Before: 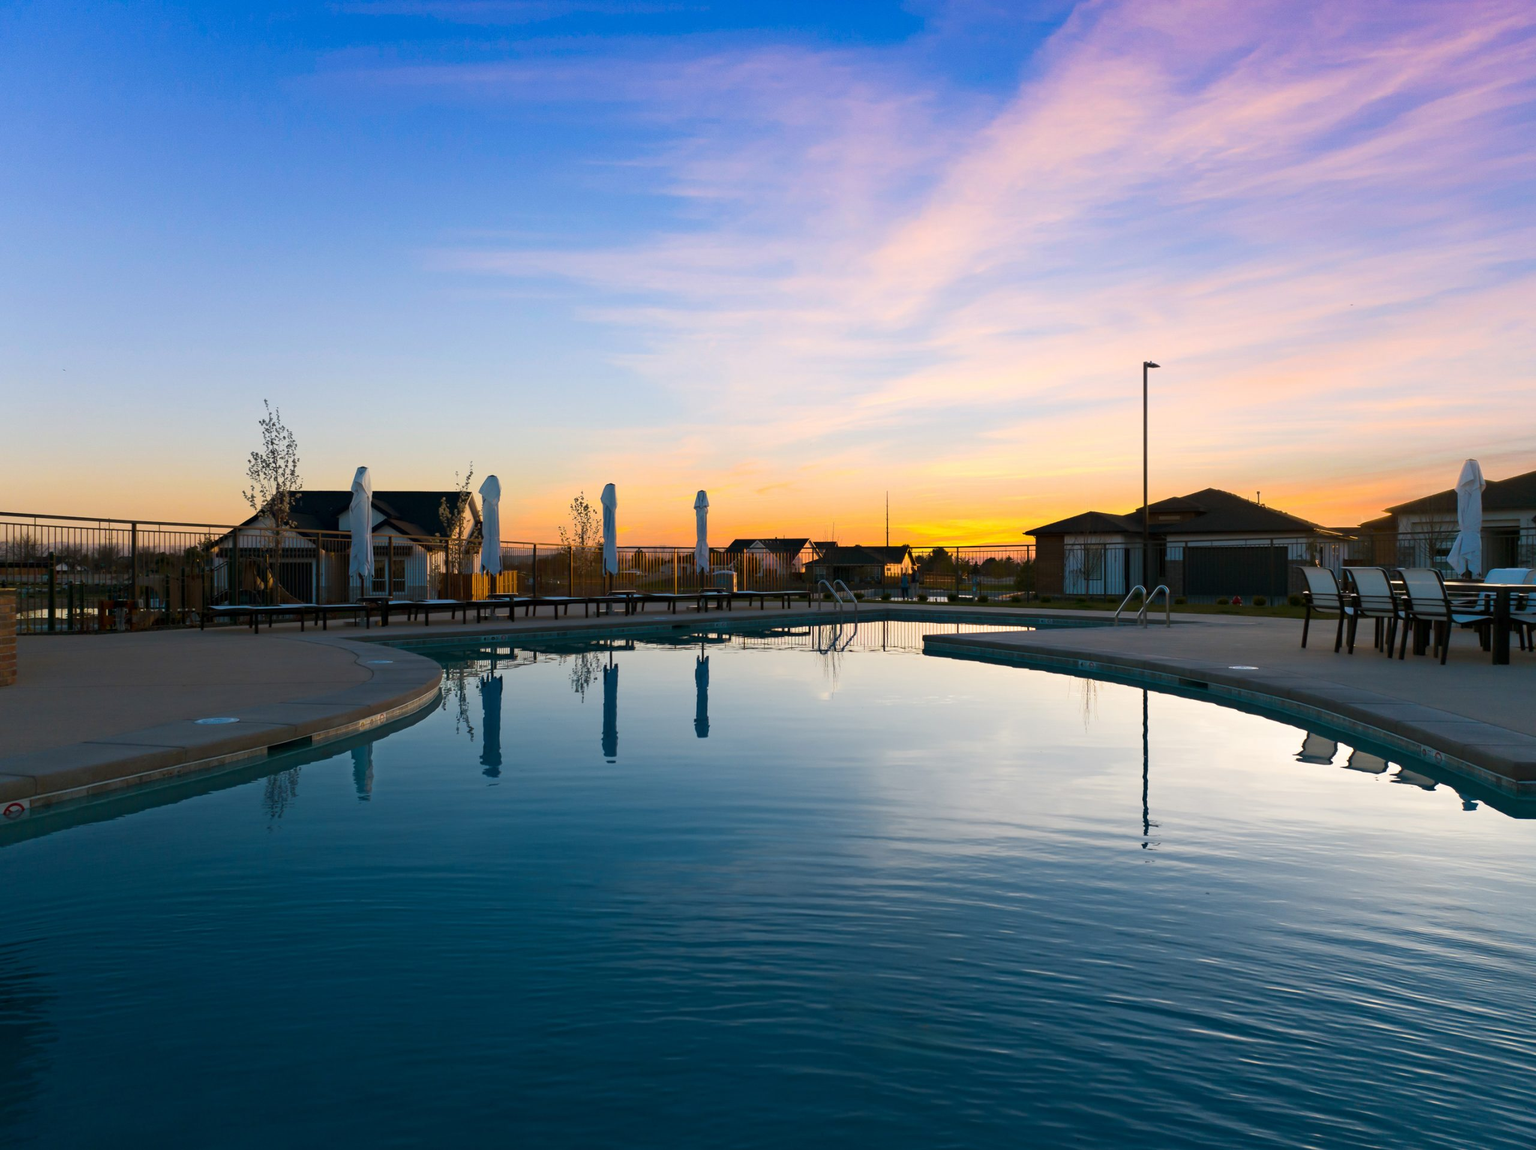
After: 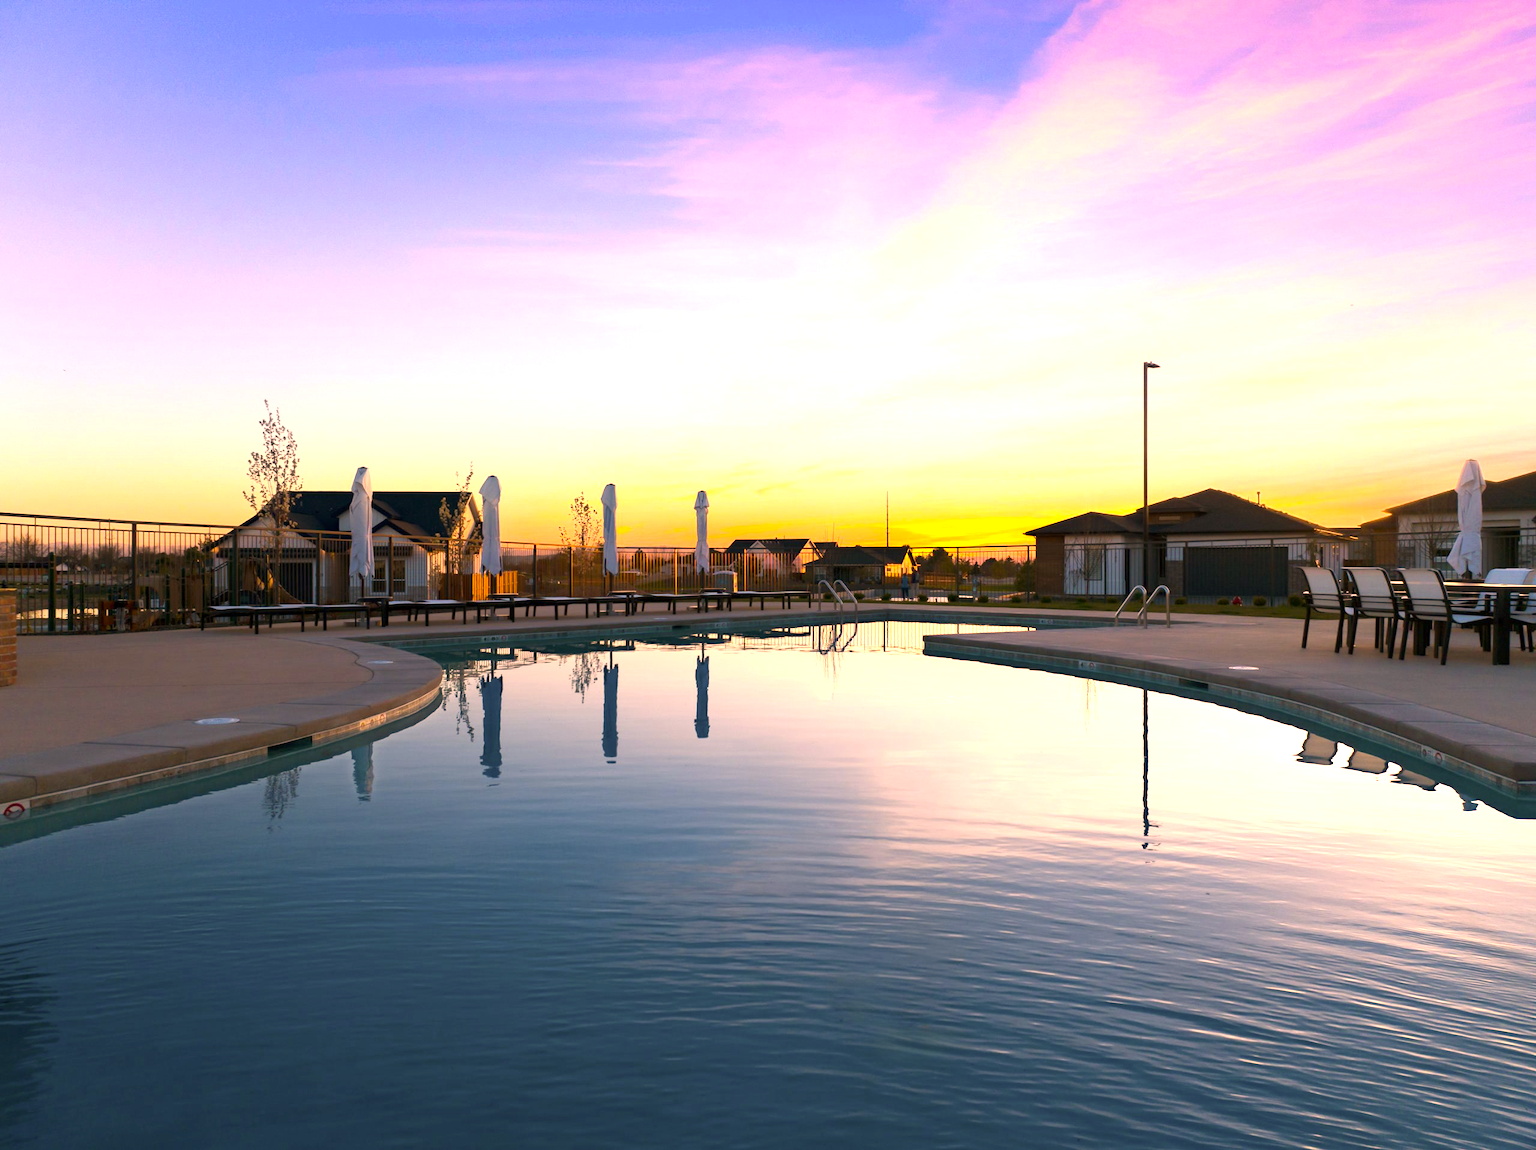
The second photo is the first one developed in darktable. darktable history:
color correction: highlights a* 21.88, highlights b* 22.25
exposure: exposure 1 EV, compensate highlight preservation false
